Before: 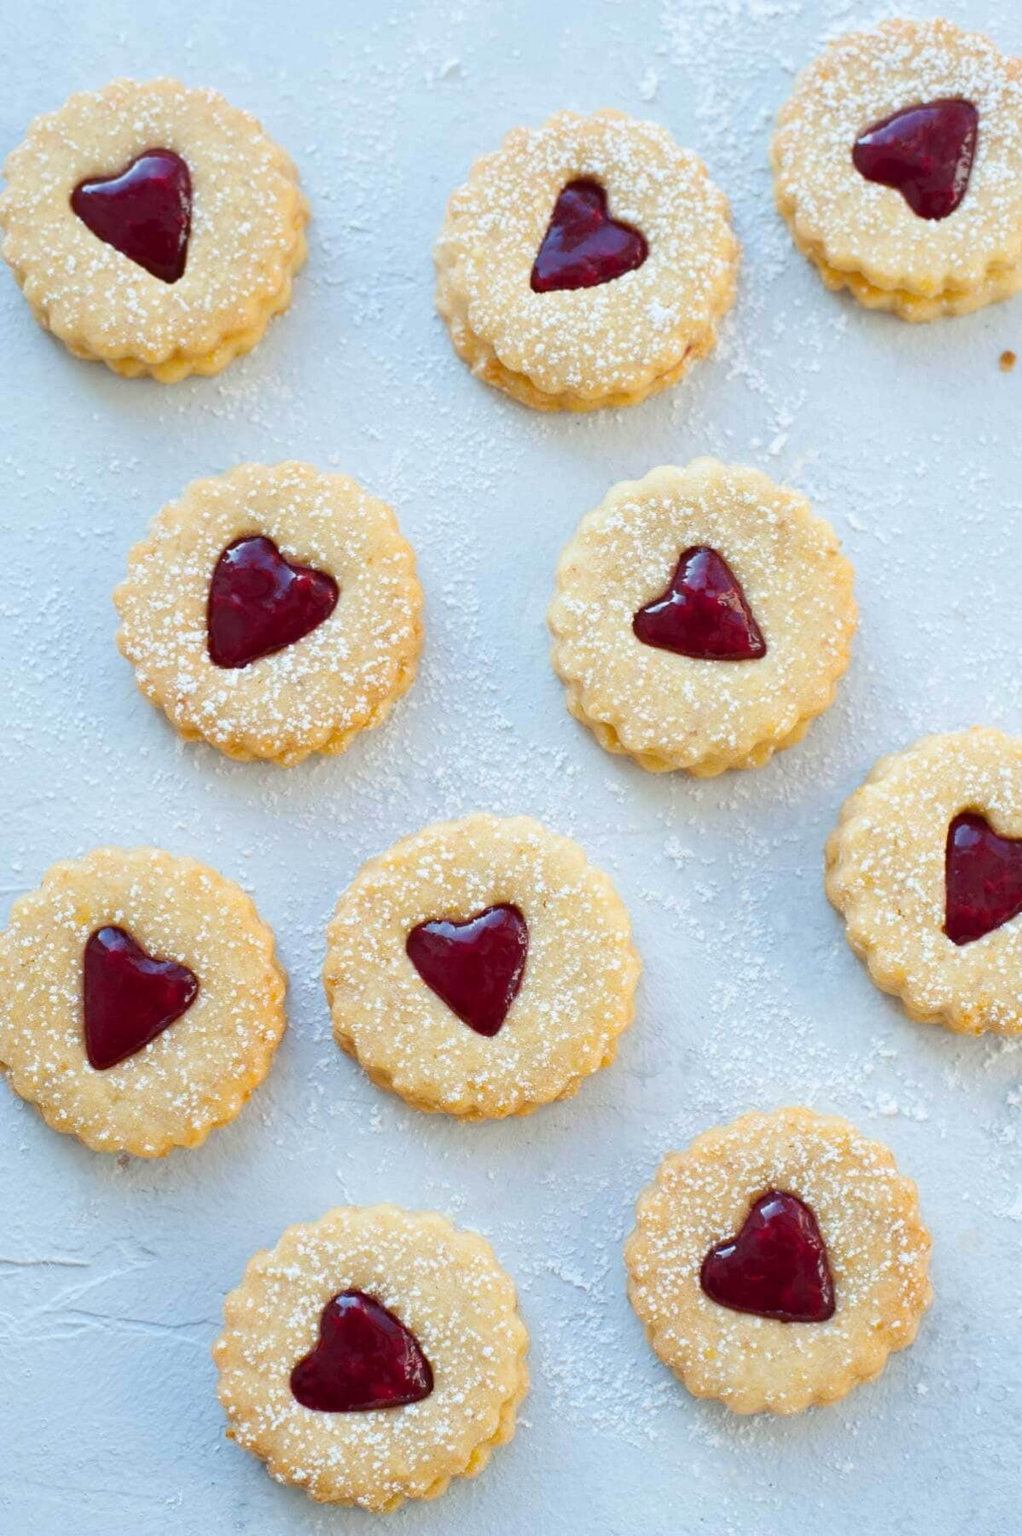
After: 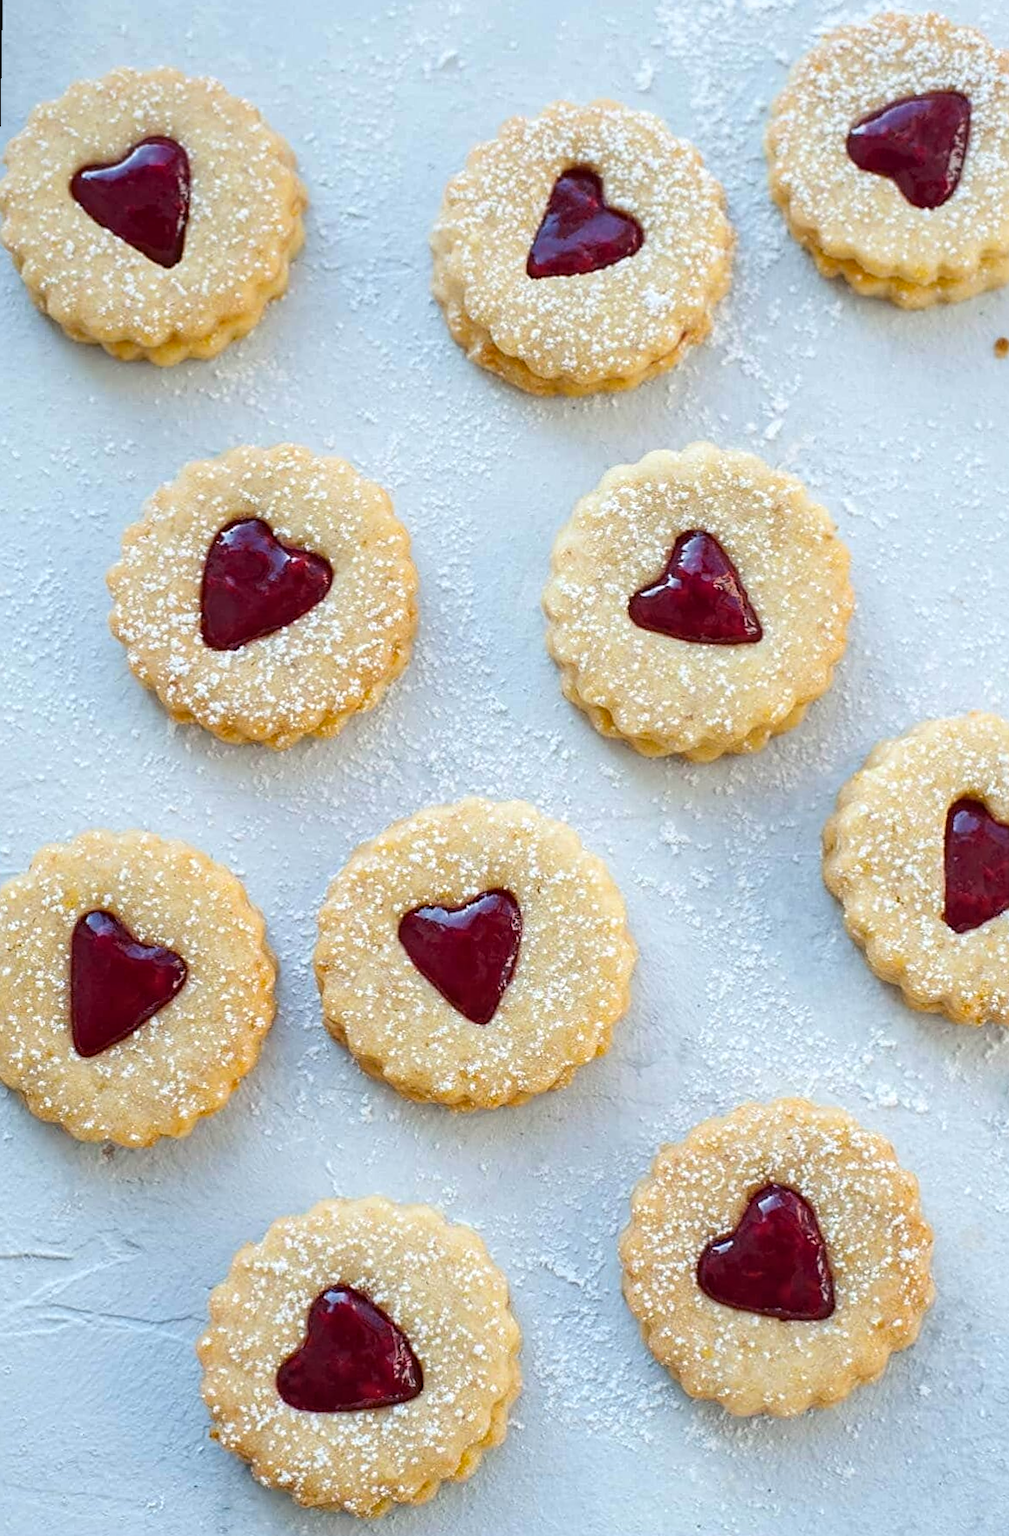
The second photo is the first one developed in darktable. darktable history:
local contrast: detail 130%
sharpen: on, module defaults
rotate and perspective: rotation 0.226°, lens shift (vertical) -0.042, crop left 0.023, crop right 0.982, crop top 0.006, crop bottom 0.994
